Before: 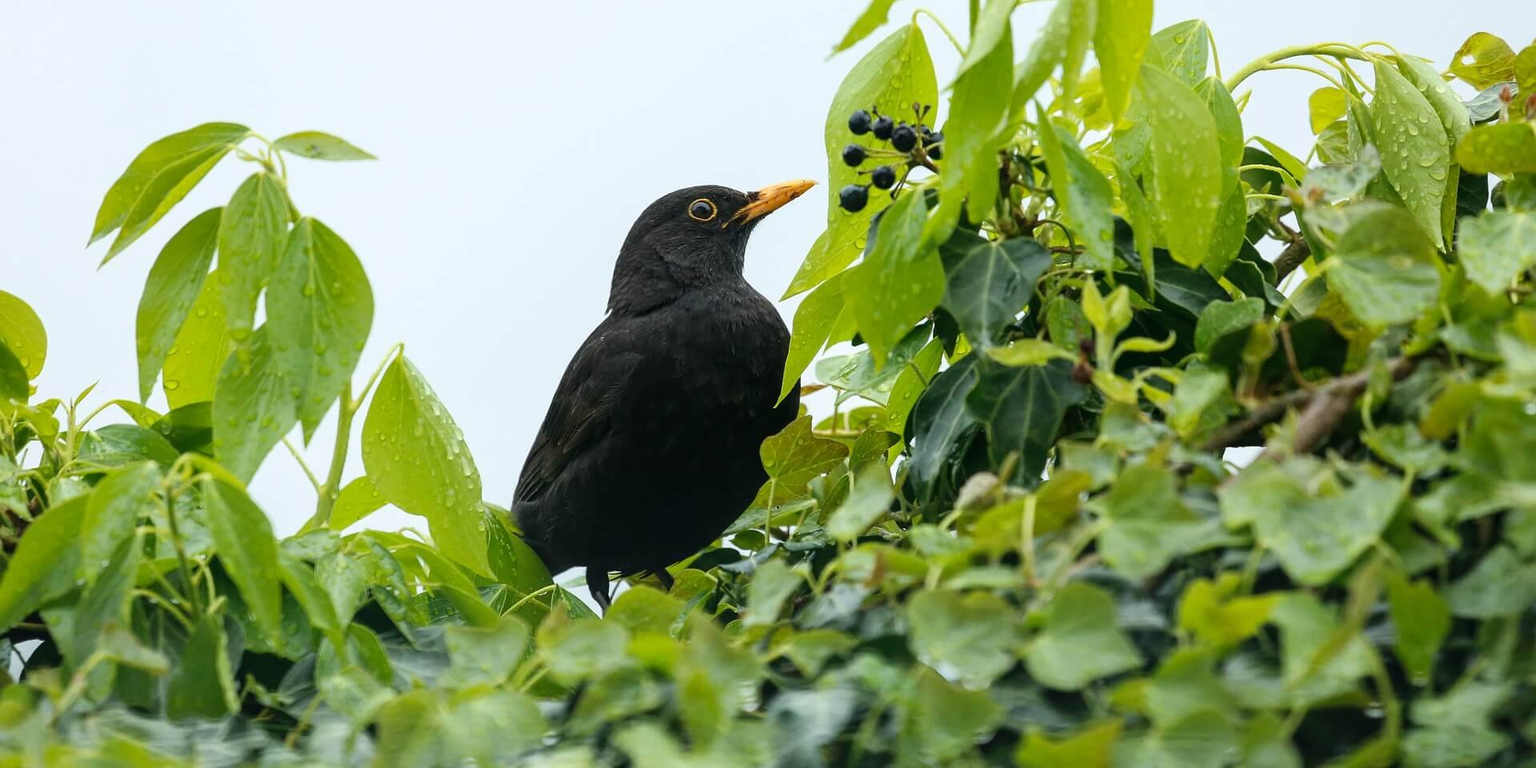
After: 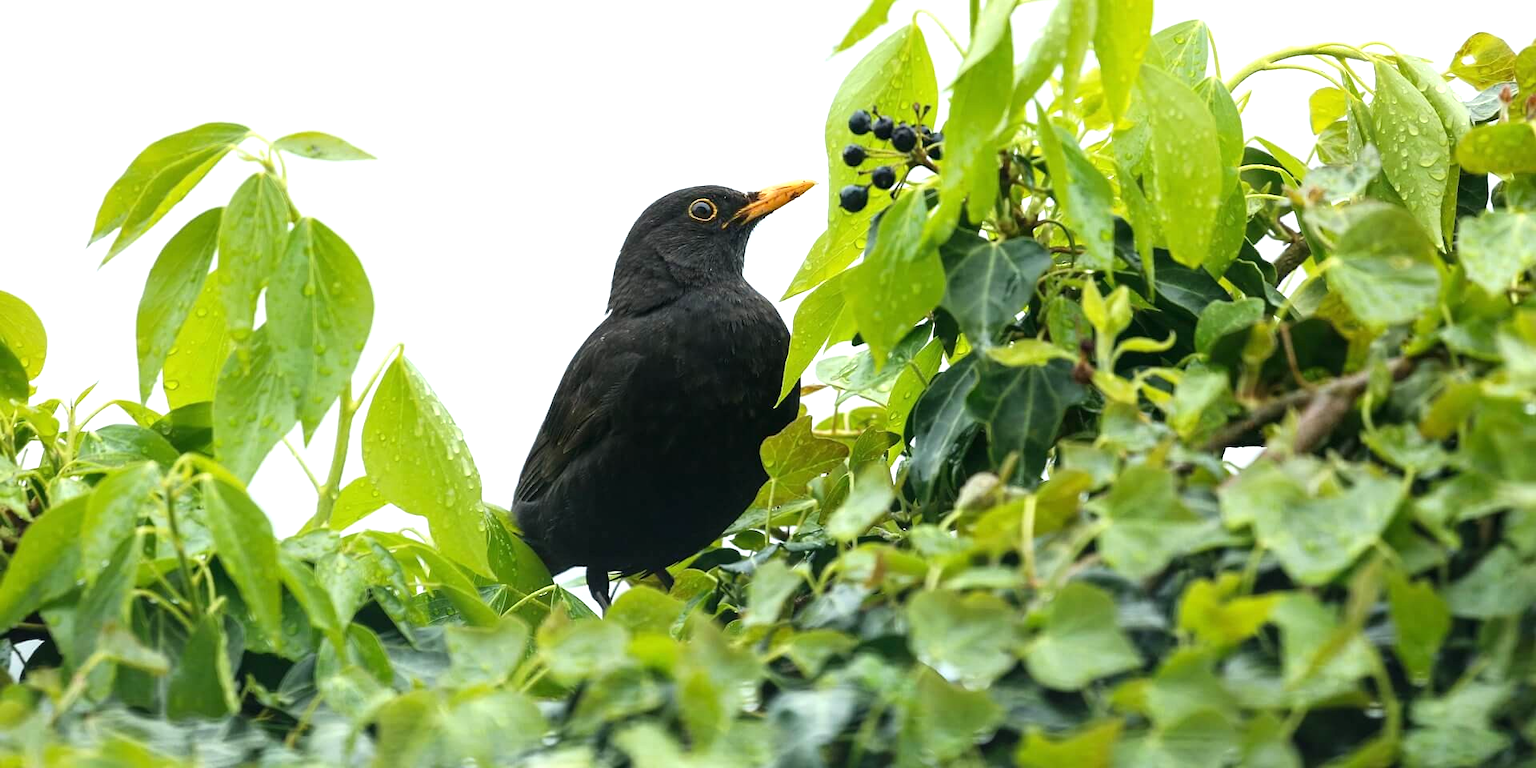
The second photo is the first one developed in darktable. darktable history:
tone equalizer: on, module defaults
exposure: black level correction 0, exposure 0.5 EV, compensate exposure bias true, compensate highlight preservation false
